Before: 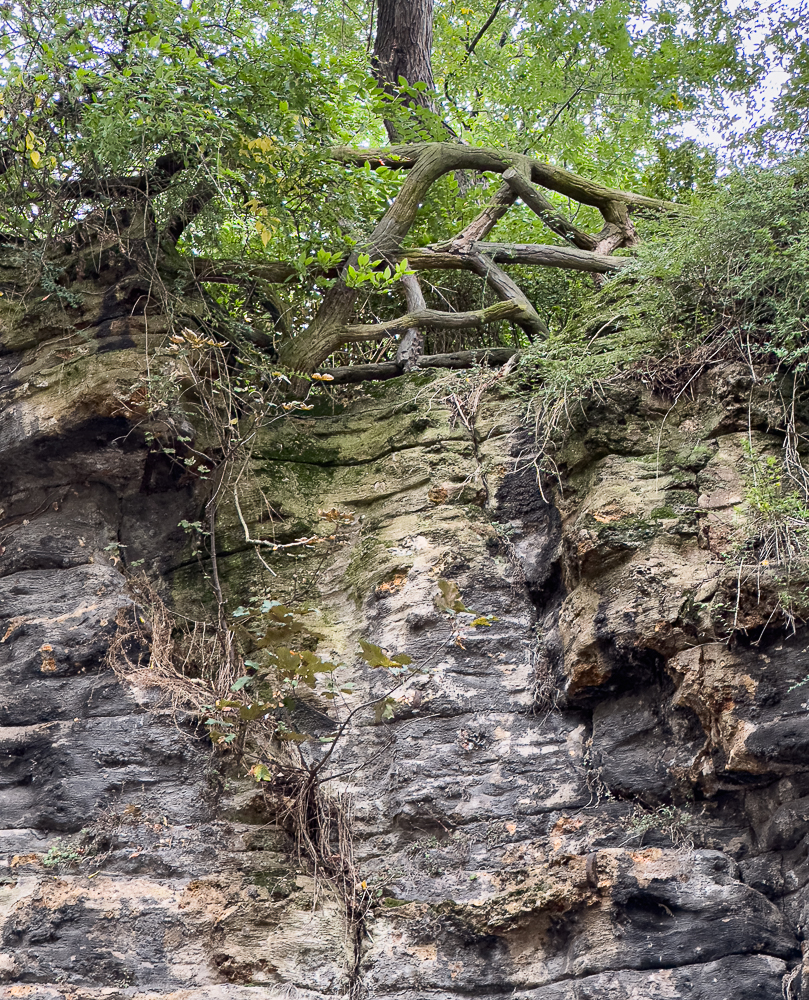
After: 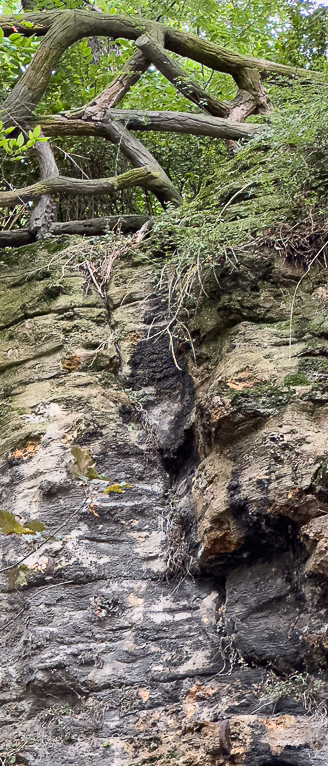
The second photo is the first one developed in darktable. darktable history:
crop: left 45.447%, top 13.391%, right 13.937%, bottom 9.915%
